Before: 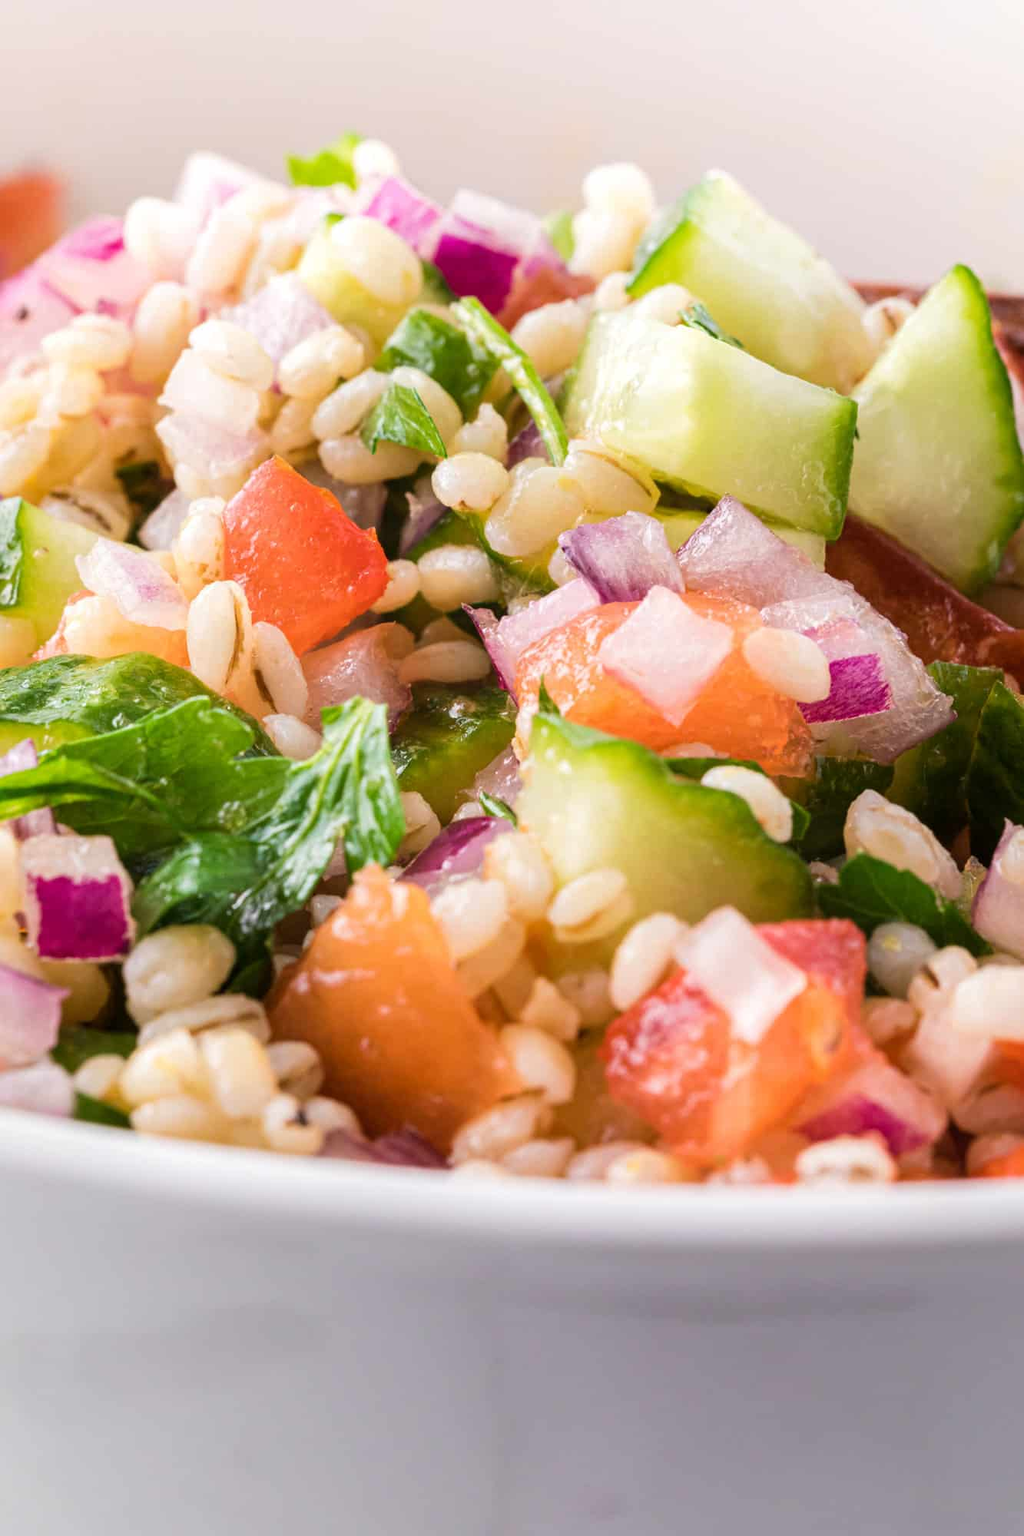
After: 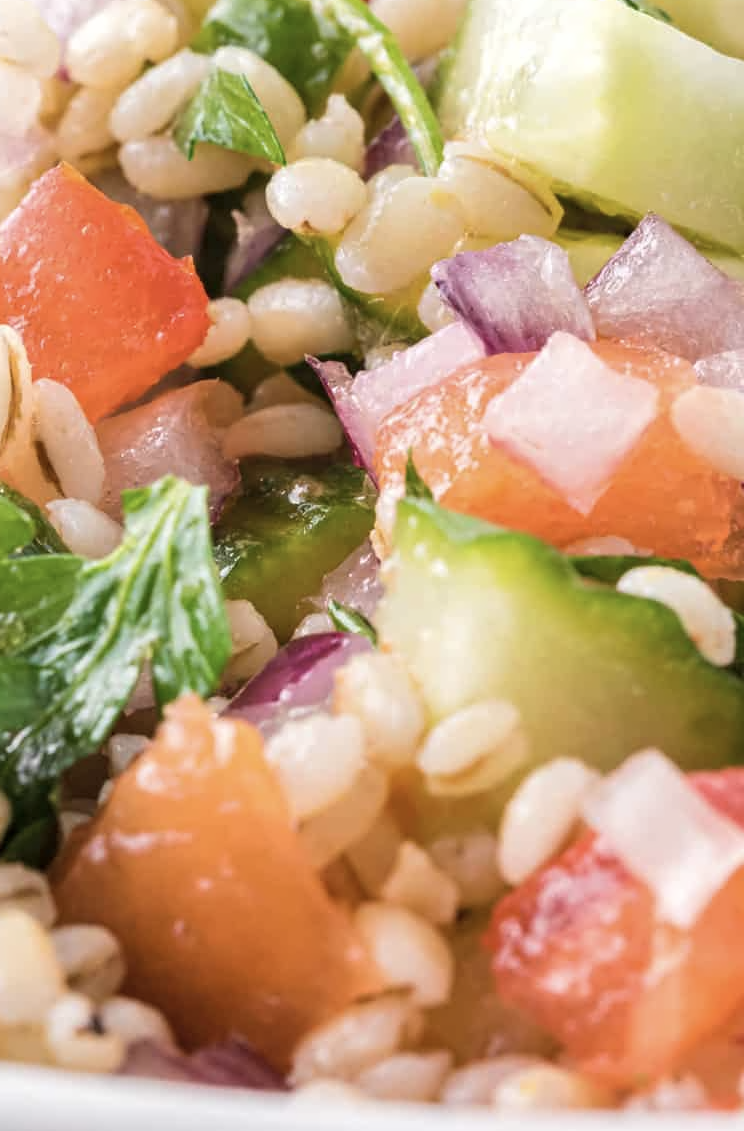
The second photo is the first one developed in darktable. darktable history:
shadows and highlights: shadows 25.02, highlights -23.3
color correction: highlights b* 0.046, saturation 0.815
crop and rotate: left 22.253%, top 21.582%, right 21.859%, bottom 21.83%
contrast equalizer: octaves 7, y [[0.5, 0.542, 0.583, 0.625, 0.667, 0.708], [0.5 ×6], [0.5 ×6], [0, 0.033, 0.067, 0.1, 0.133, 0.167], [0, 0.05, 0.1, 0.15, 0.2, 0.25]], mix 0.142
